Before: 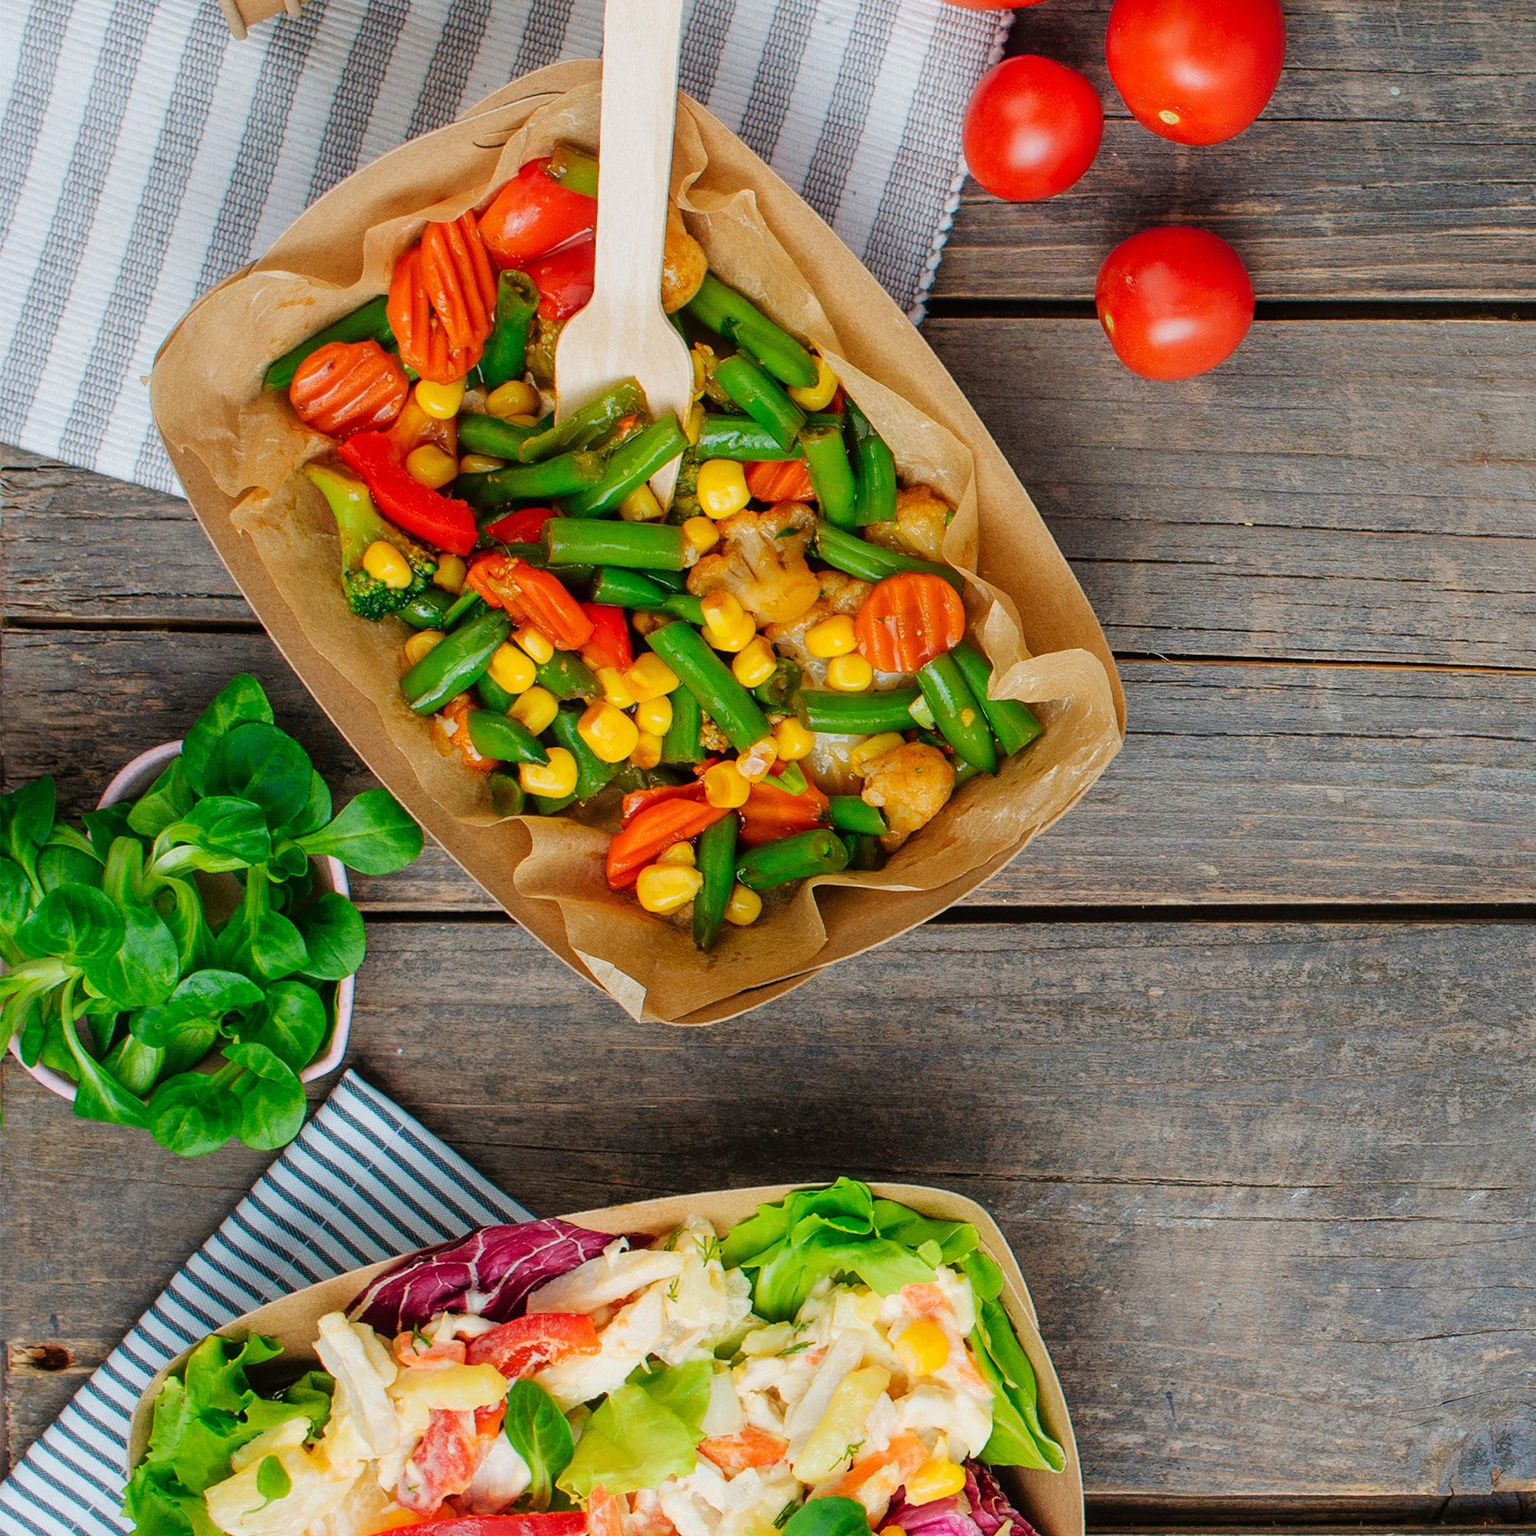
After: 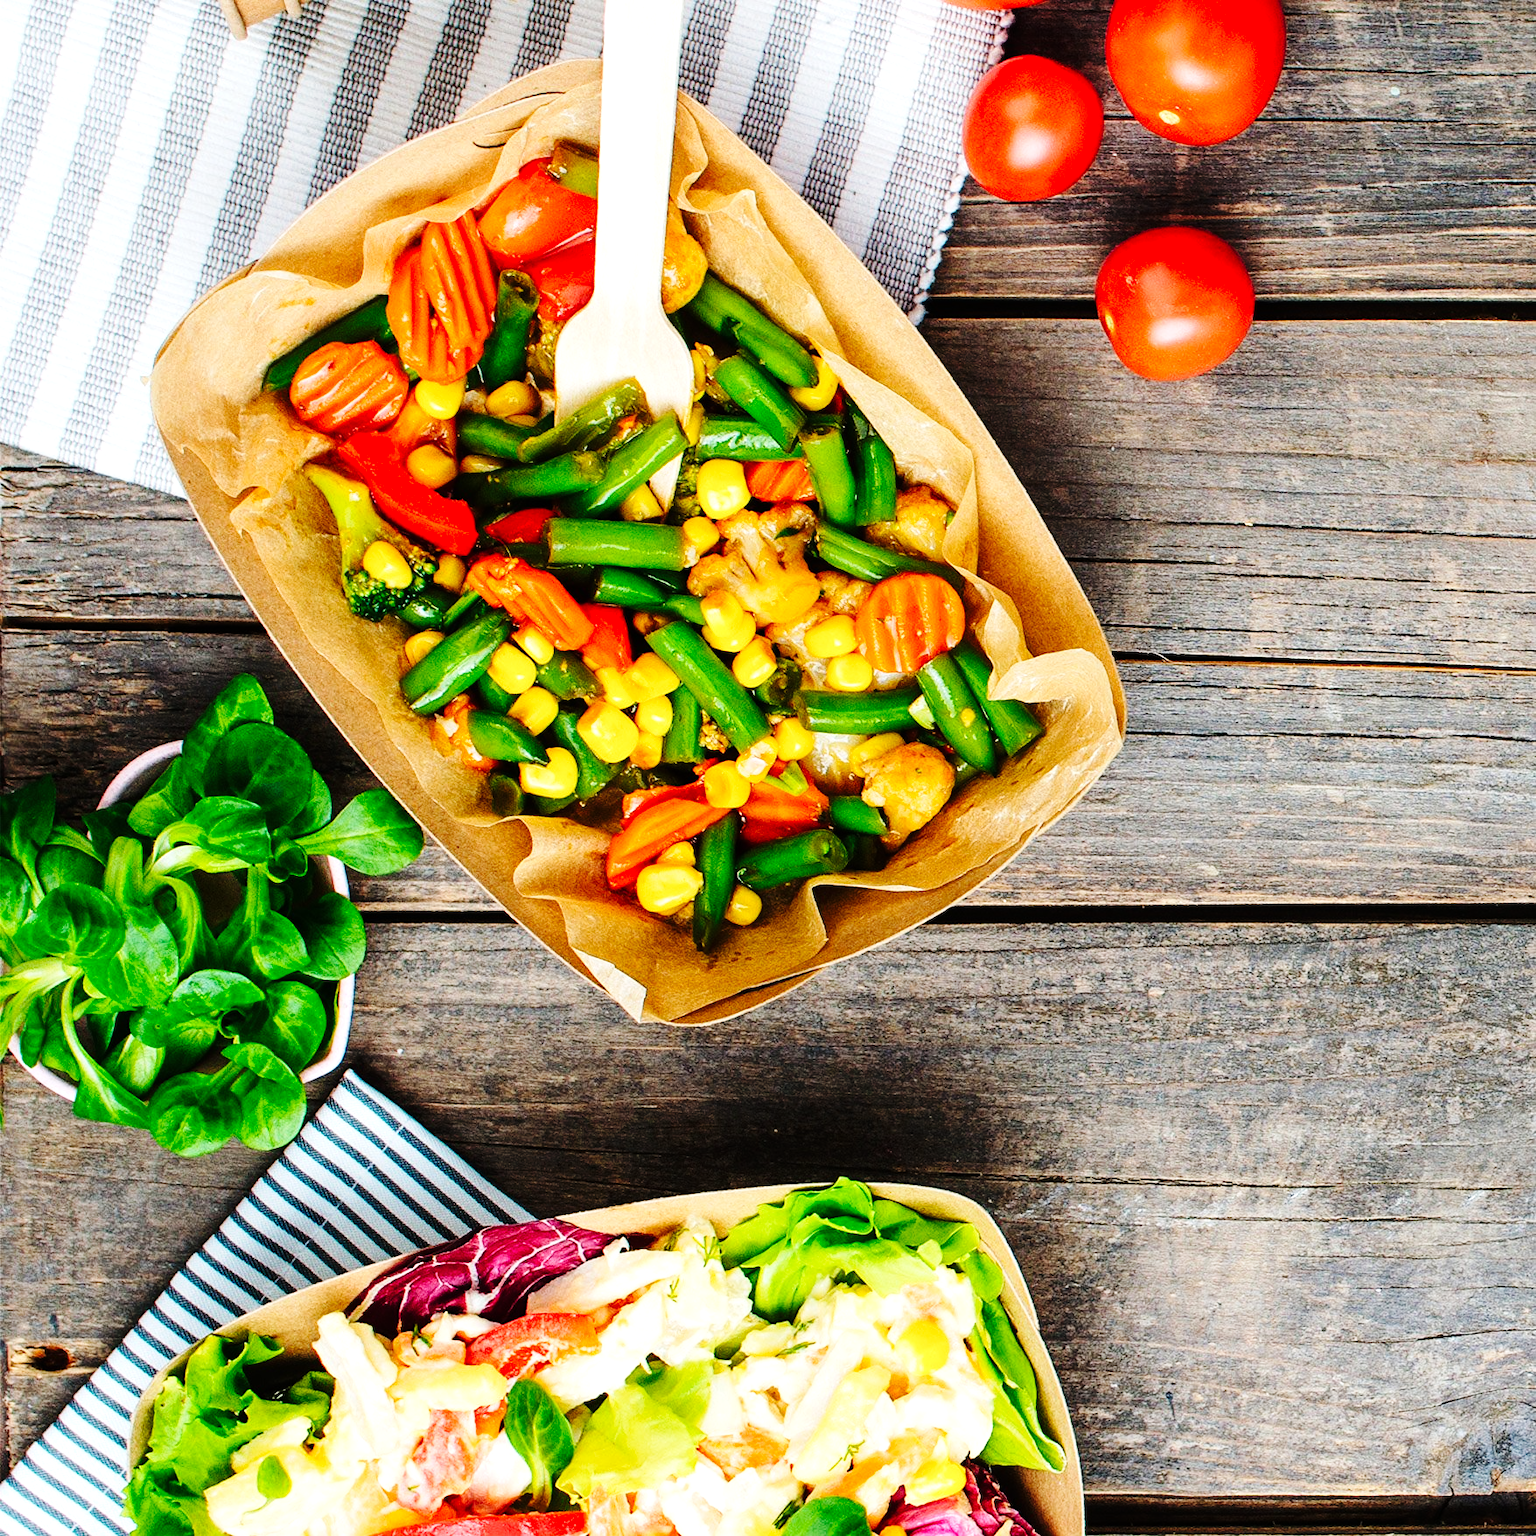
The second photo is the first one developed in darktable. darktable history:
base curve: curves: ch0 [(0, 0) (0.036, 0.025) (0.121, 0.166) (0.206, 0.329) (0.605, 0.79) (1, 1)], preserve colors none
tone equalizer: -8 EV -0.75 EV, -7 EV -0.7 EV, -6 EV -0.6 EV, -5 EV -0.4 EV, -3 EV 0.4 EV, -2 EV 0.6 EV, -1 EV 0.7 EV, +0 EV 0.75 EV, edges refinement/feathering 500, mask exposure compensation -1.57 EV, preserve details no
